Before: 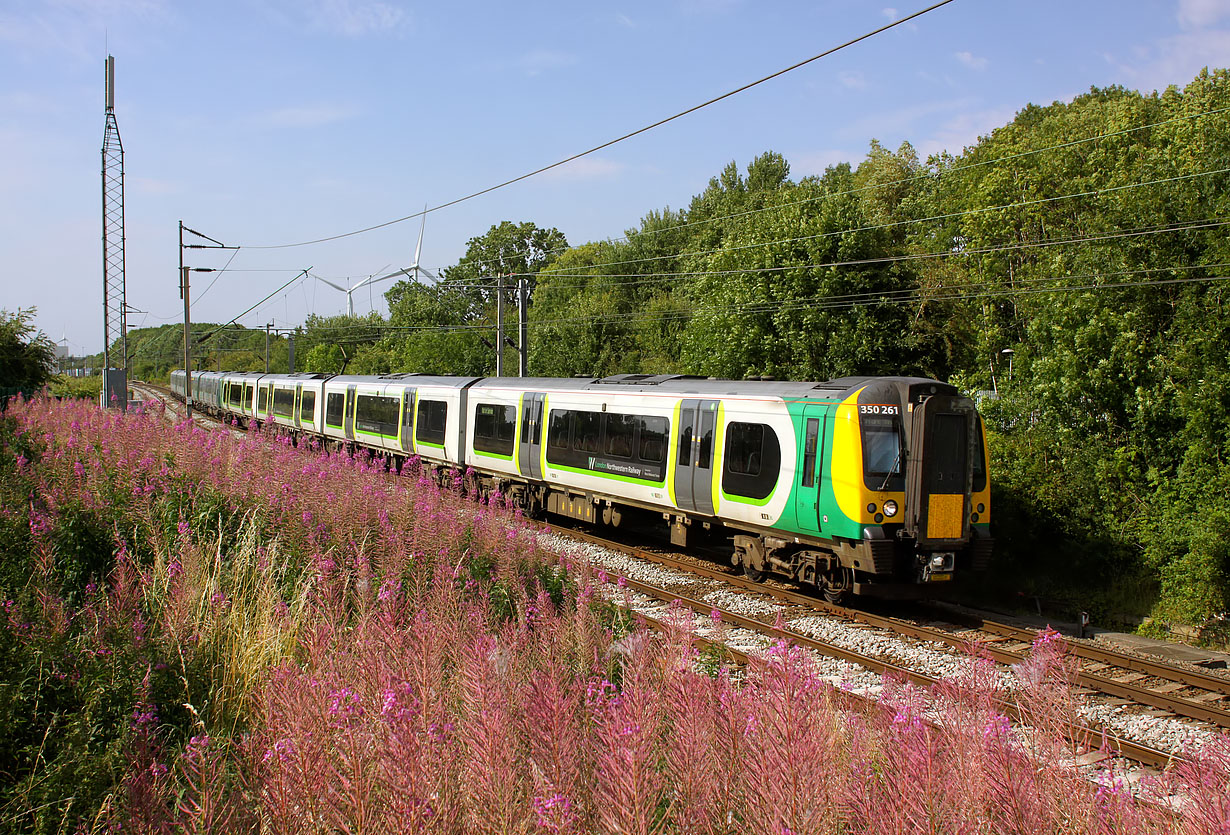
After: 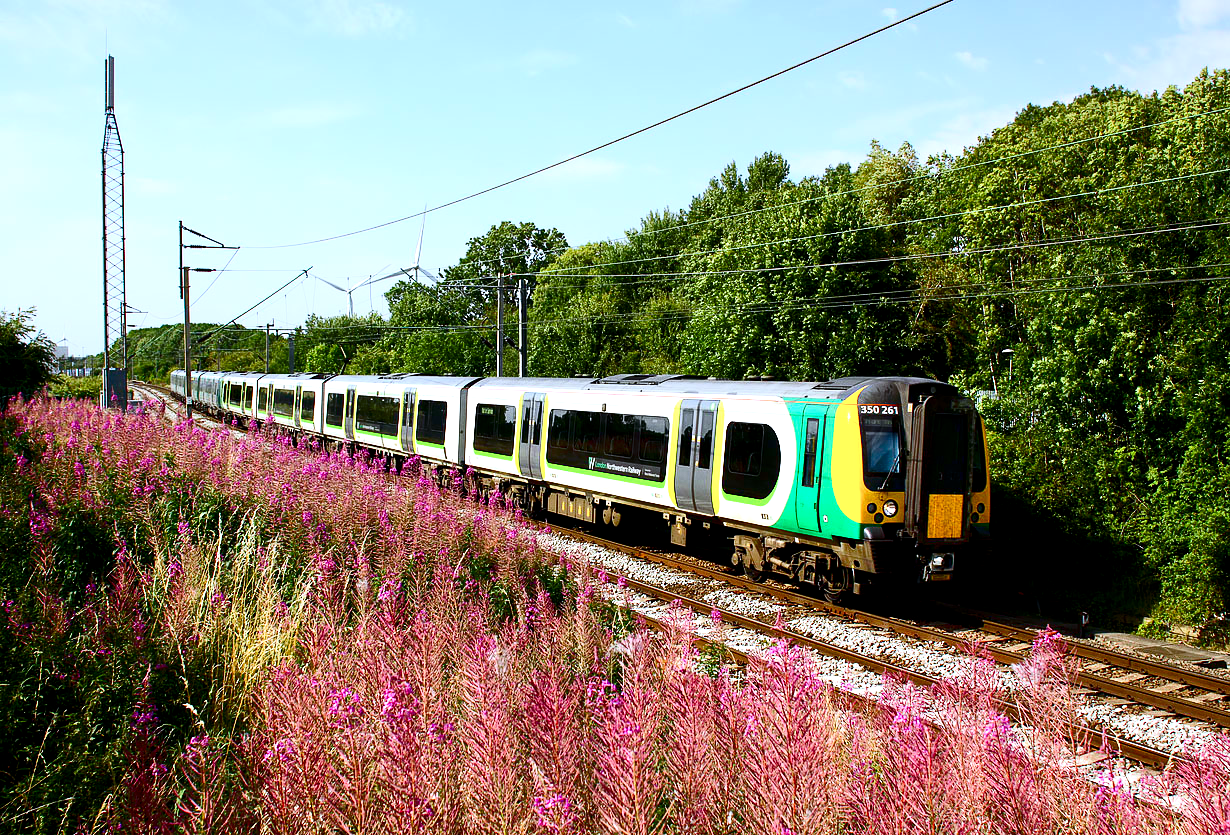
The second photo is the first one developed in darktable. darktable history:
color balance rgb: power › hue 312.51°, global offset › luminance -0.491%, perceptual saturation grading › global saturation 20%, perceptual saturation grading › highlights -50.396%, perceptual saturation grading › shadows 30.539%, perceptual brilliance grading › global brilliance 18.435%
contrast brightness saturation: contrast 0.302, brightness -0.081, saturation 0.166
color calibration: x 0.367, y 0.376, temperature 4353.65 K
